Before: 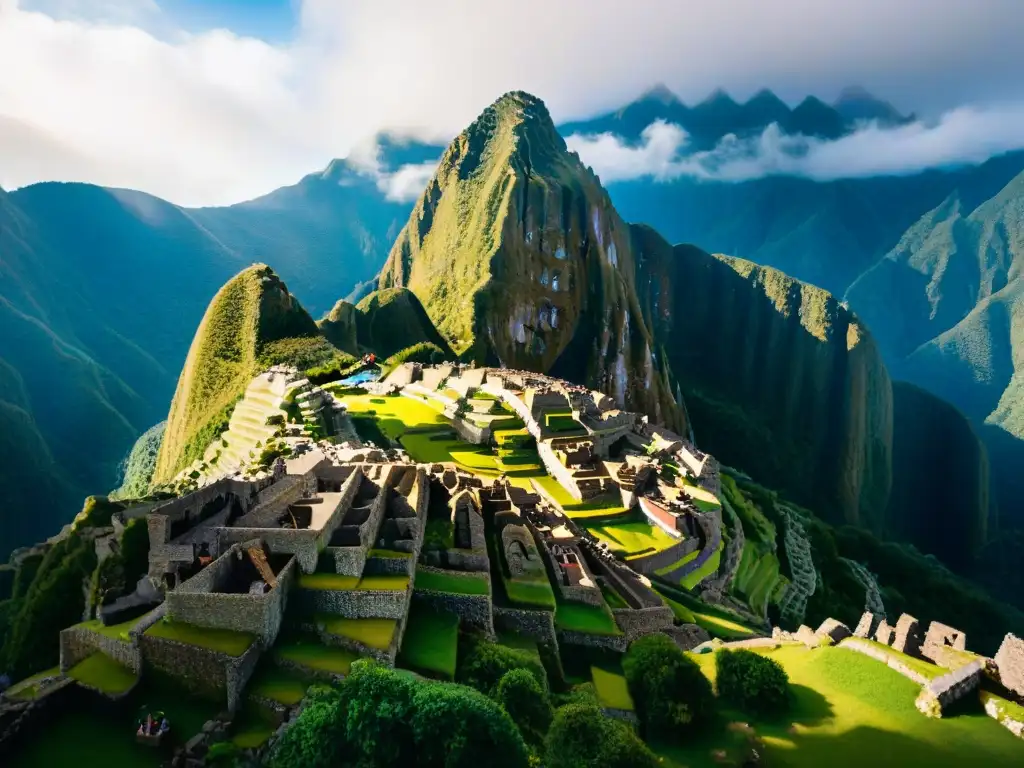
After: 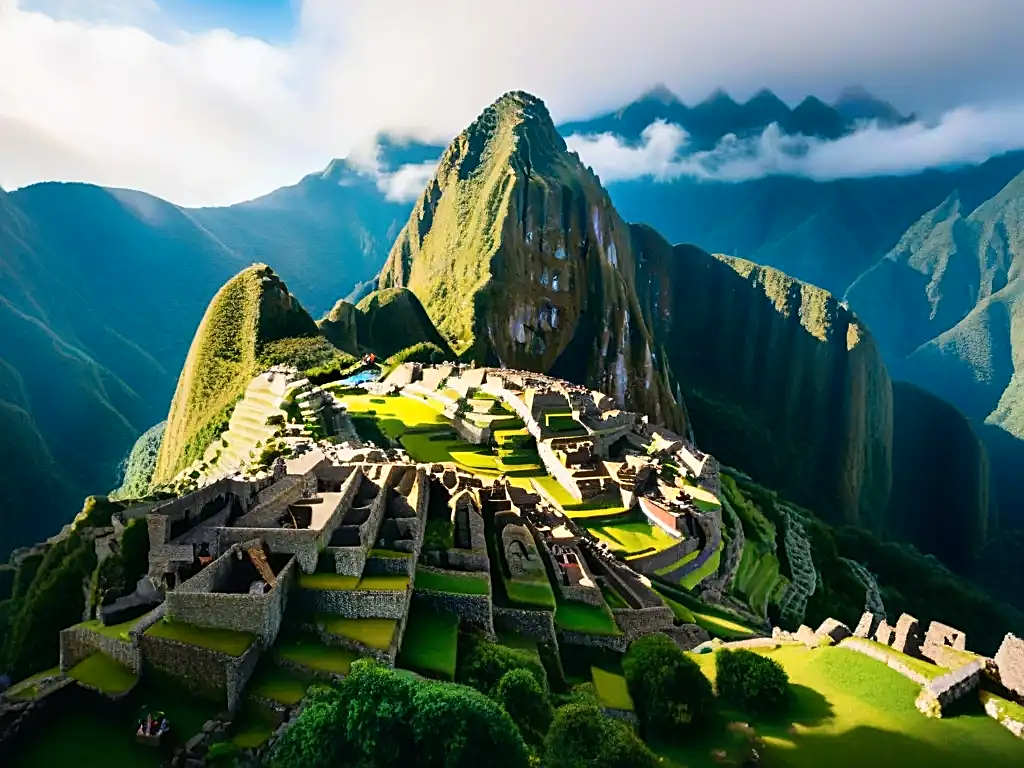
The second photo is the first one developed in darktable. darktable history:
sharpen: on, module defaults
contrast brightness saturation: contrast 0.1, brightness 0.02, saturation 0.02
